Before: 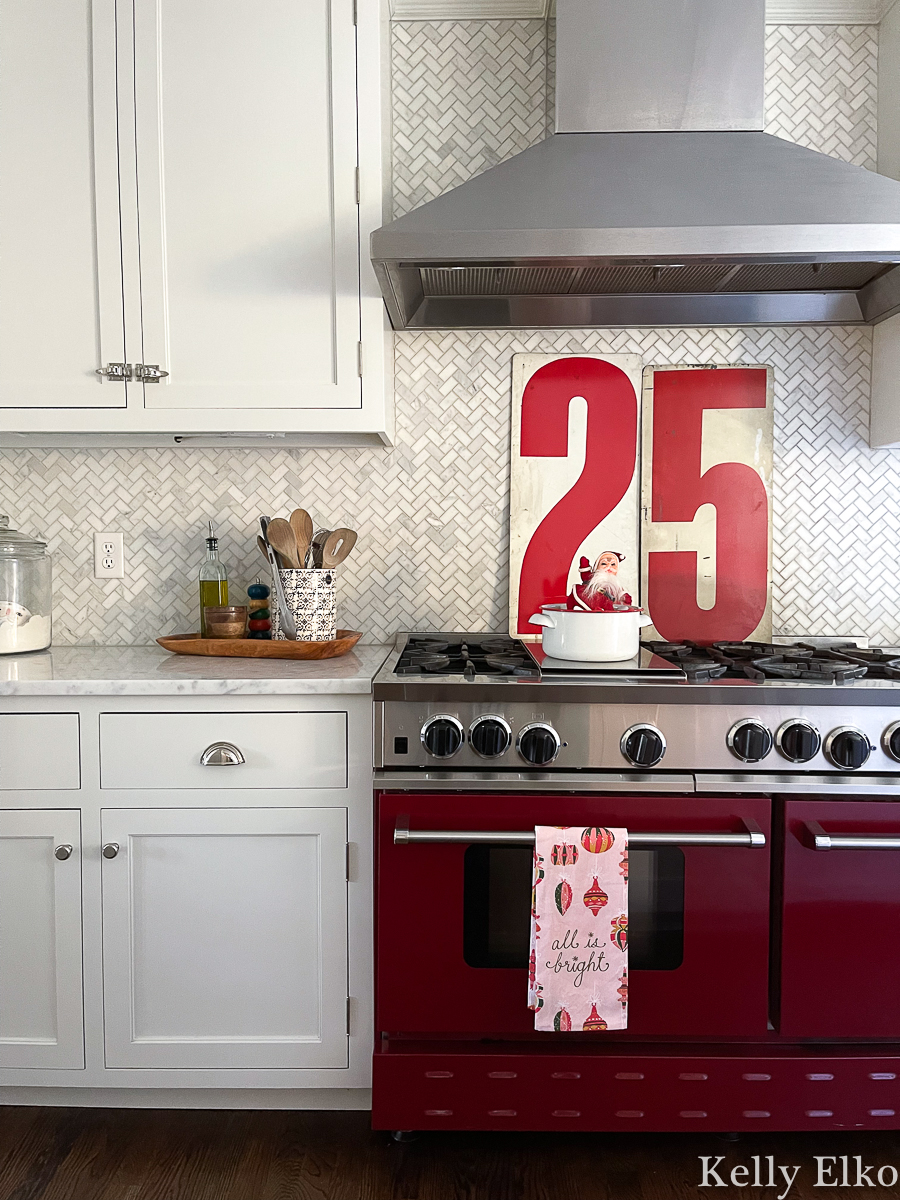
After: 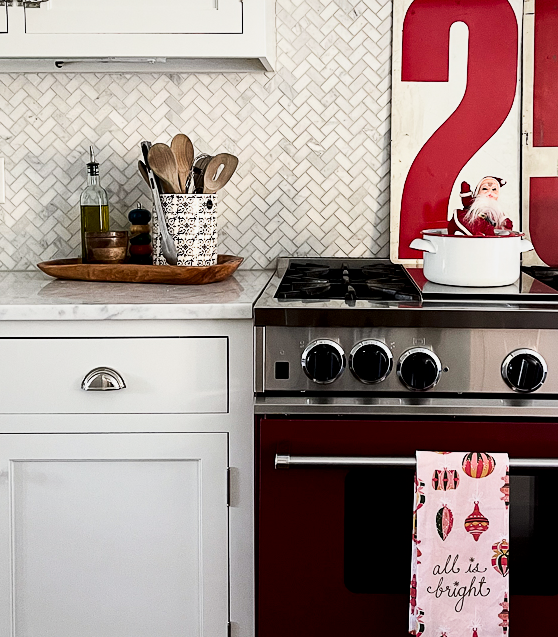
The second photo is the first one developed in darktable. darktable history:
contrast brightness saturation: contrast 0.28
crop: left 13.312%, top 31.28%, right 24.627%, bottom 15.582%
local contrast: mode bilateral grid, contrast 20, coarseness 50, detail 148%, midtone range 0.2
filmic rgb: black relative exposure -5 EV, hardness 2.88, contrast 1.1, highlights saturation mix -20%
